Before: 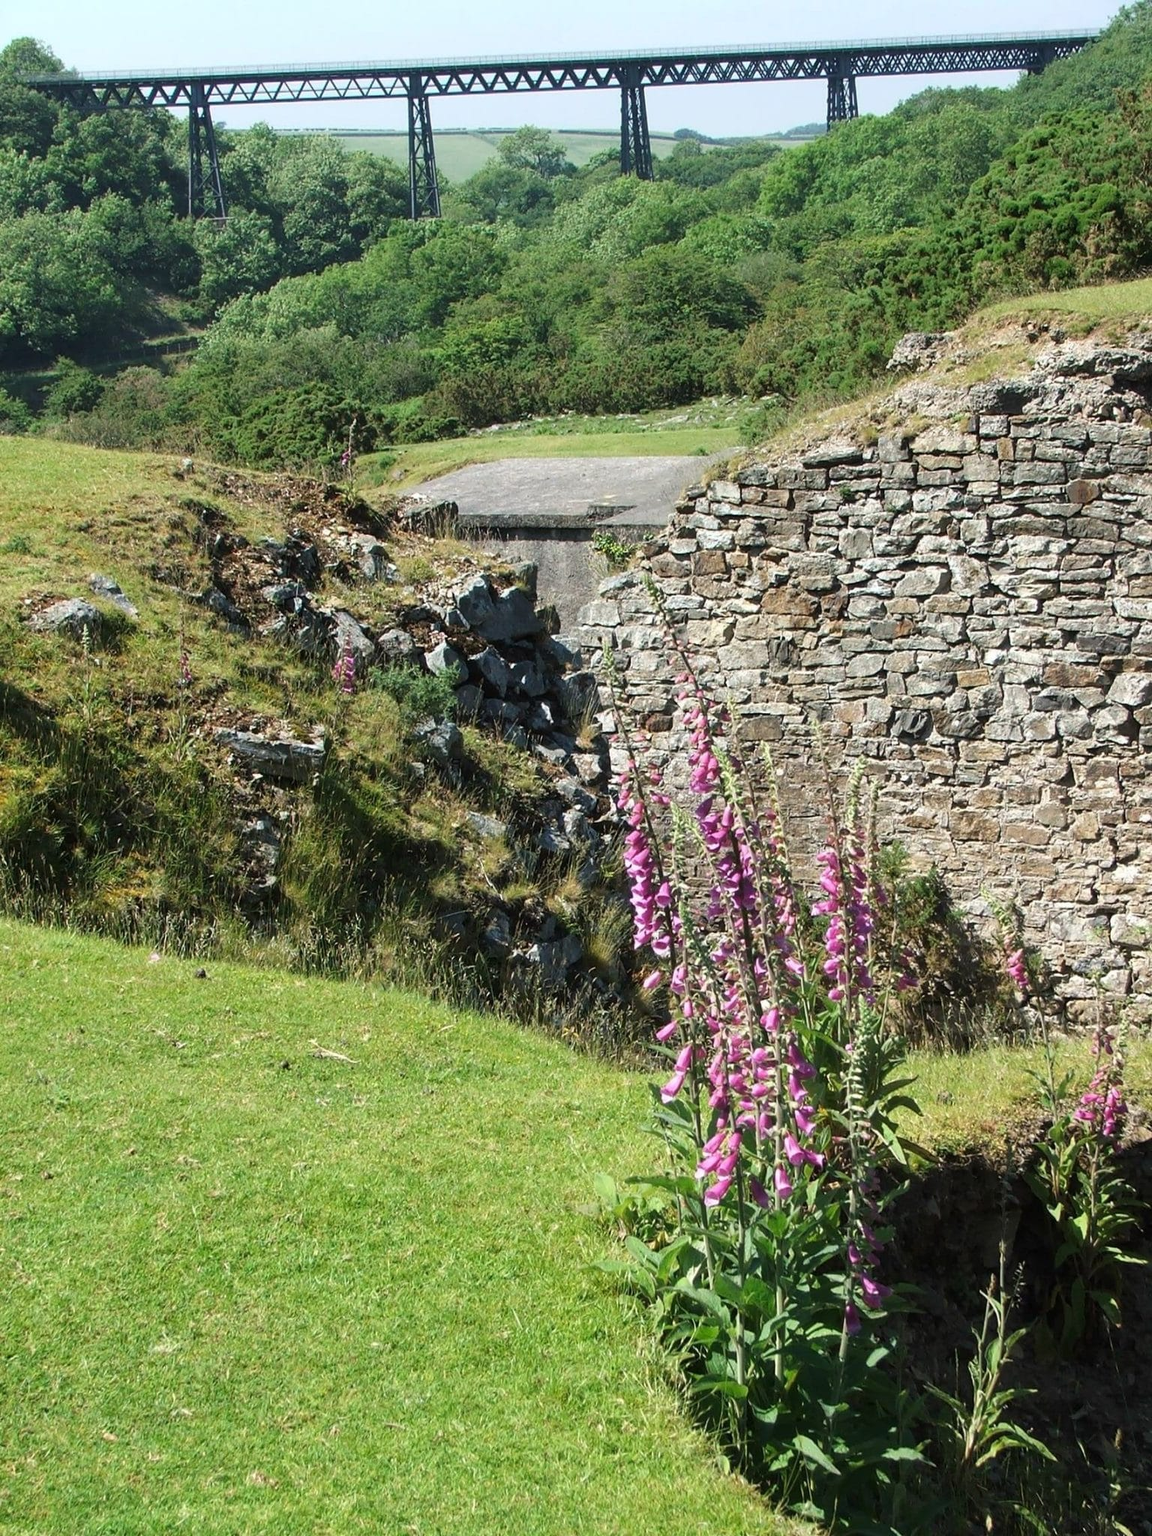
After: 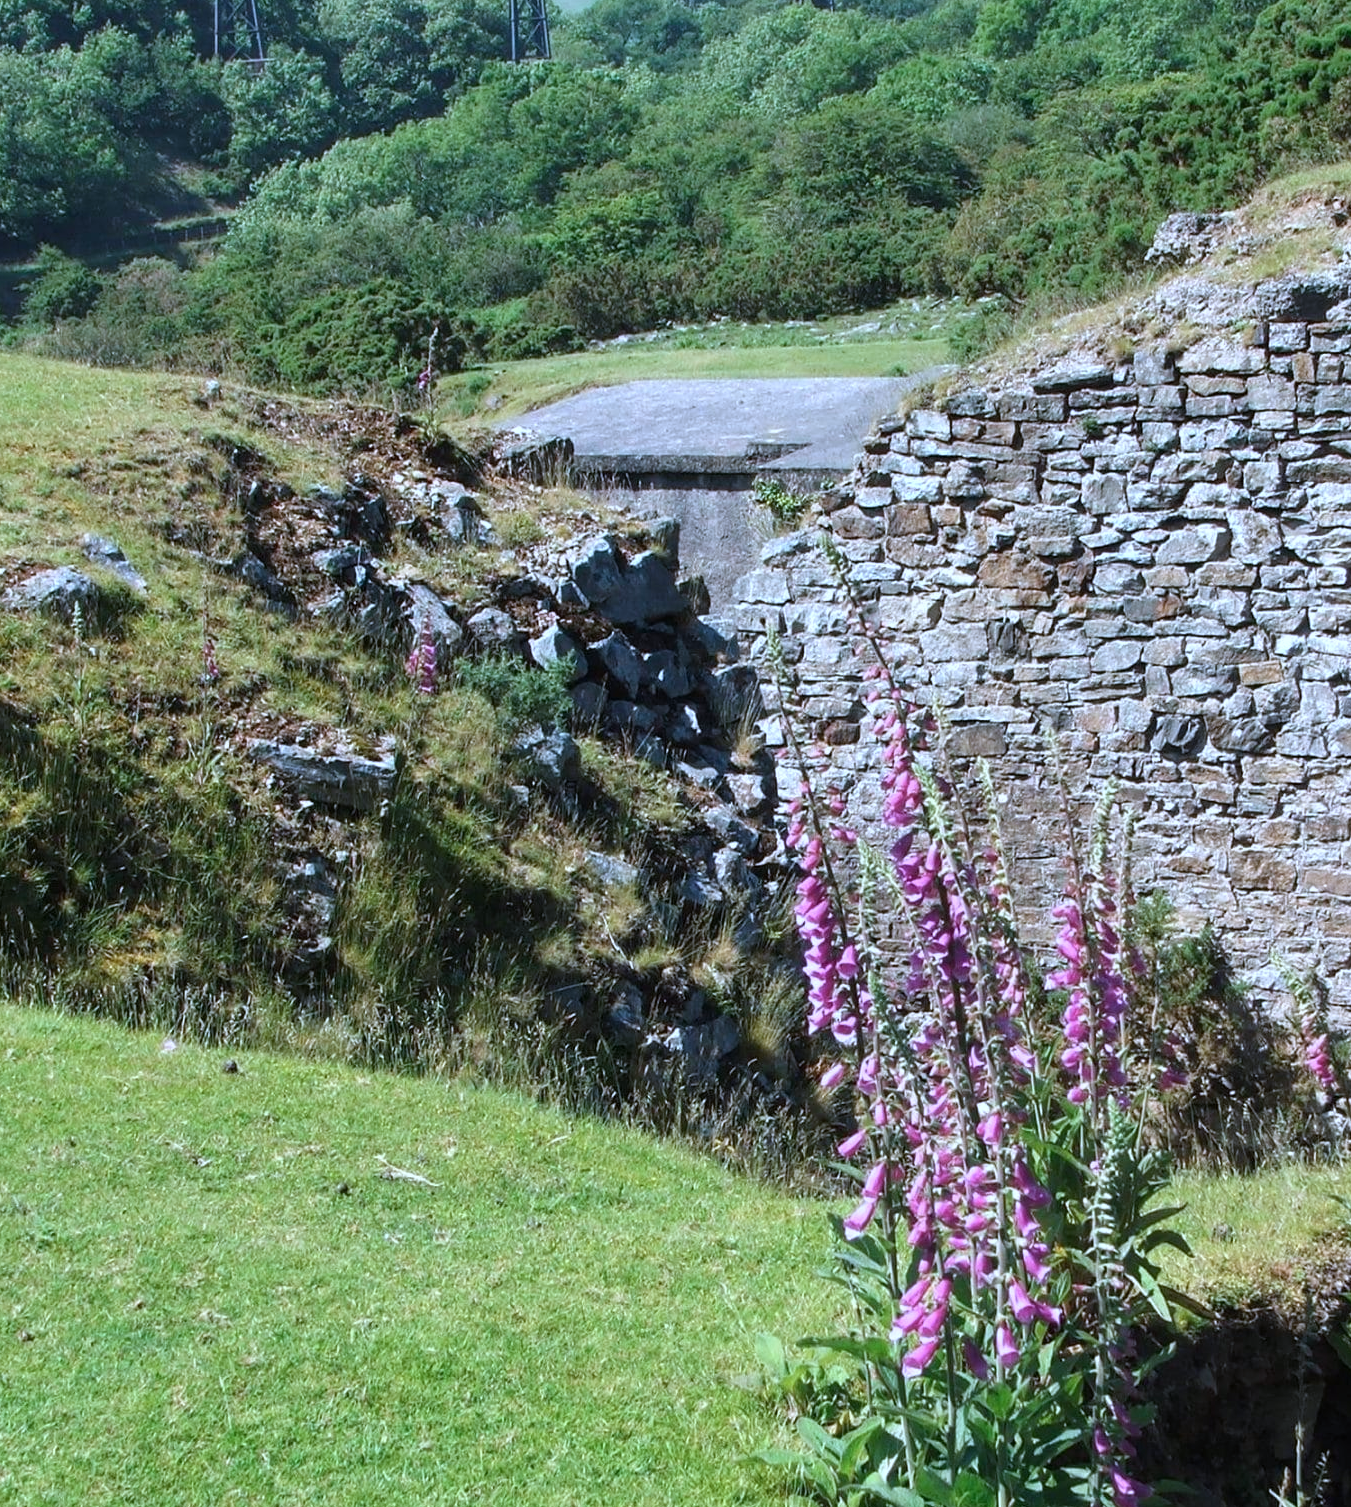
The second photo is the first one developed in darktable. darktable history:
crop and rotate: left 2.425%, top 11.305%, right 9.6%, bottom 15.08%
white balance: red 1.042, blue 1.17
color correction: highlights a* -10.04, highlights b* -10.37
